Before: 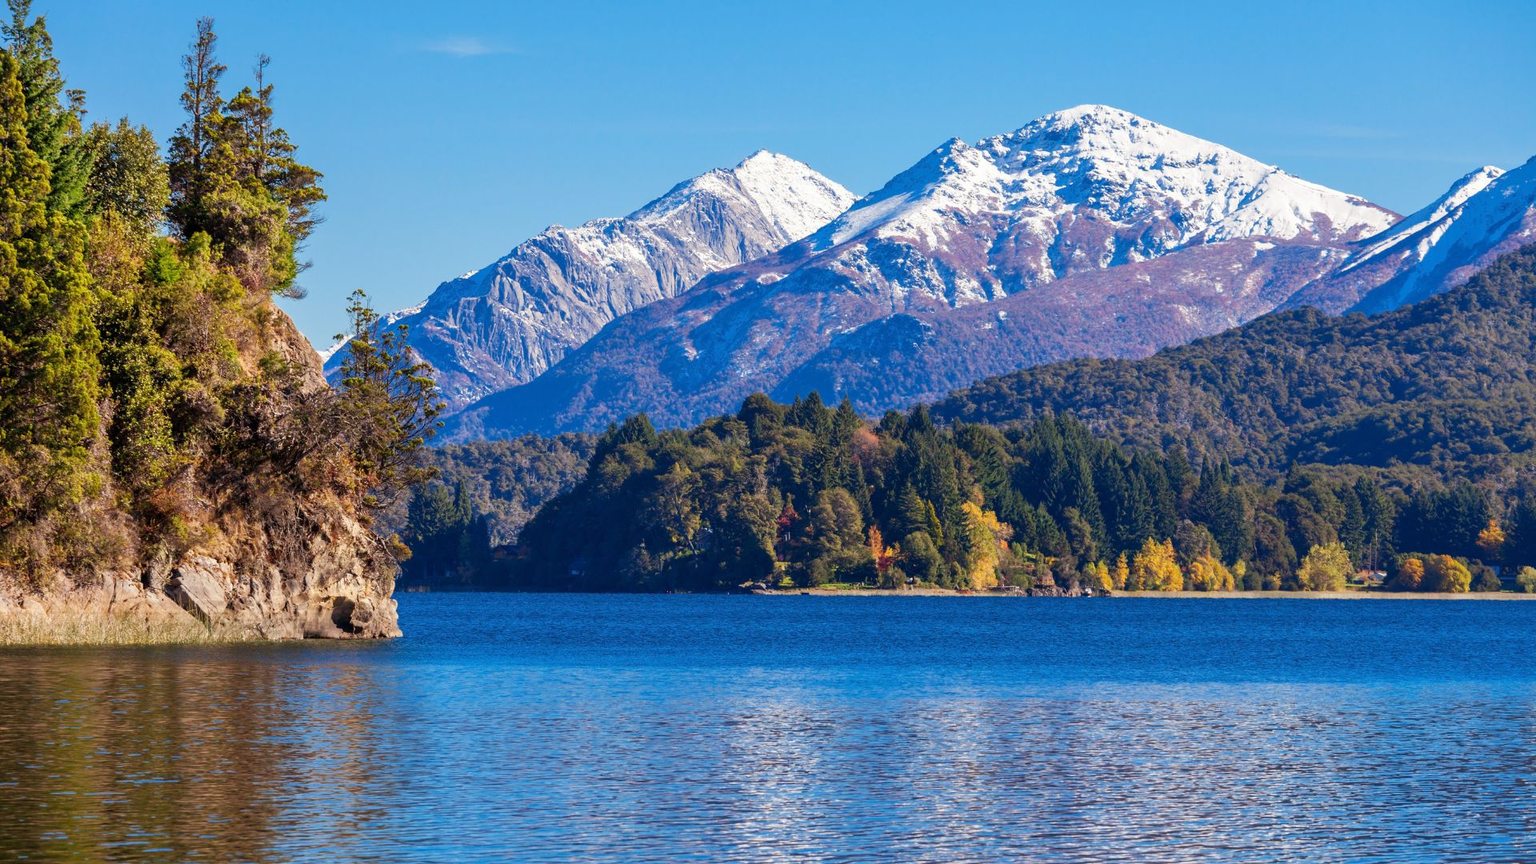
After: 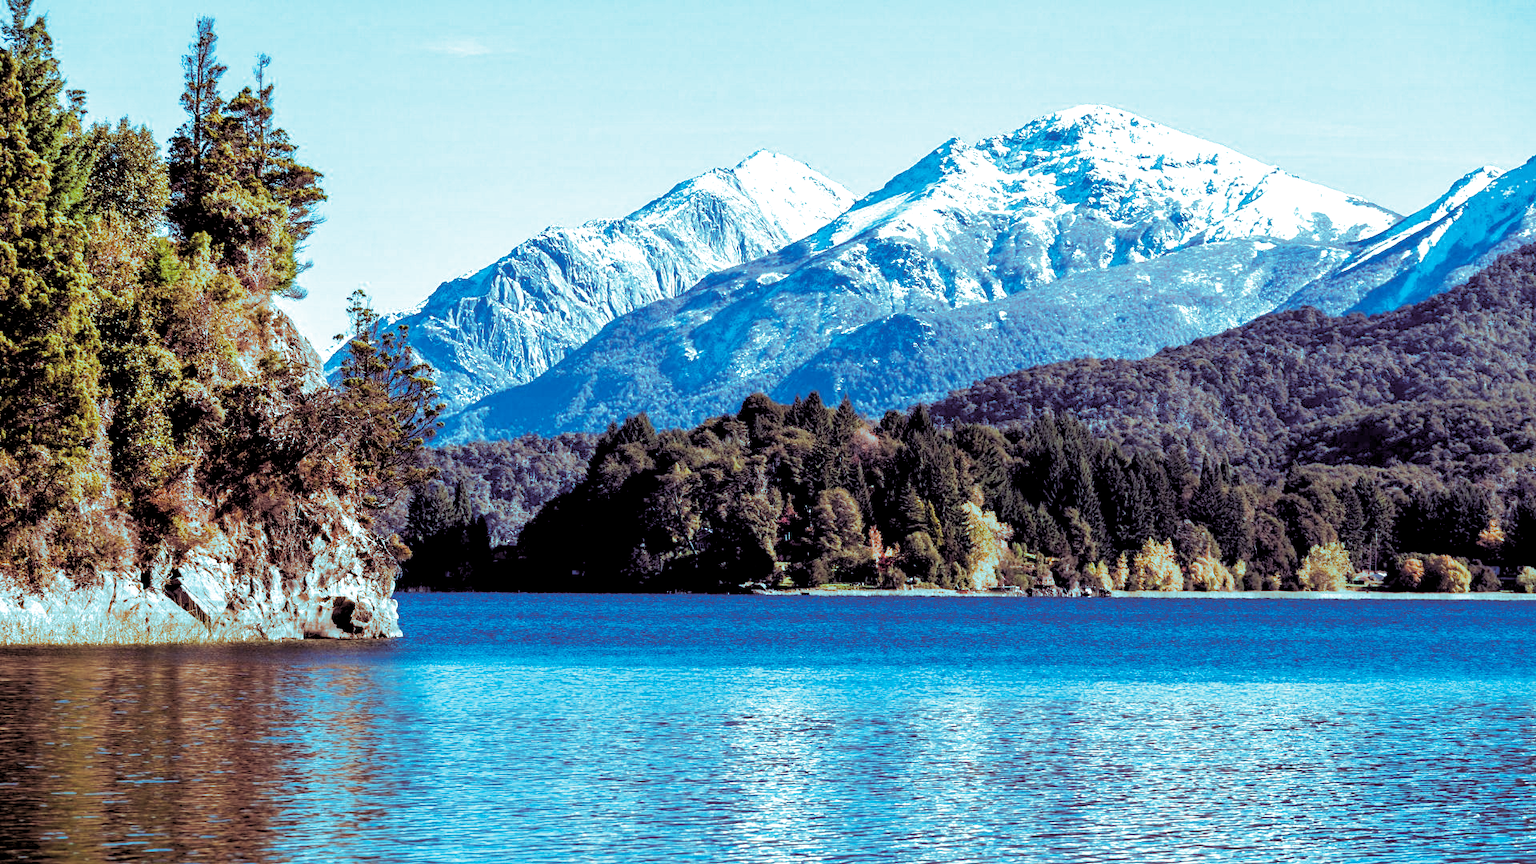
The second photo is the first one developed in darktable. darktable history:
split-toning: shadows › hue 327.6°, highlights › hue 198°, highlights › saturation 0.55, balance -21.25, compress 0%
rgb levels: levels [[0.034, 0.472, 0.904], [0, 0.5, 1], [0, 0.5, 1]]
exposure: exposure 0.564 EV, compensate highlight preservation false
